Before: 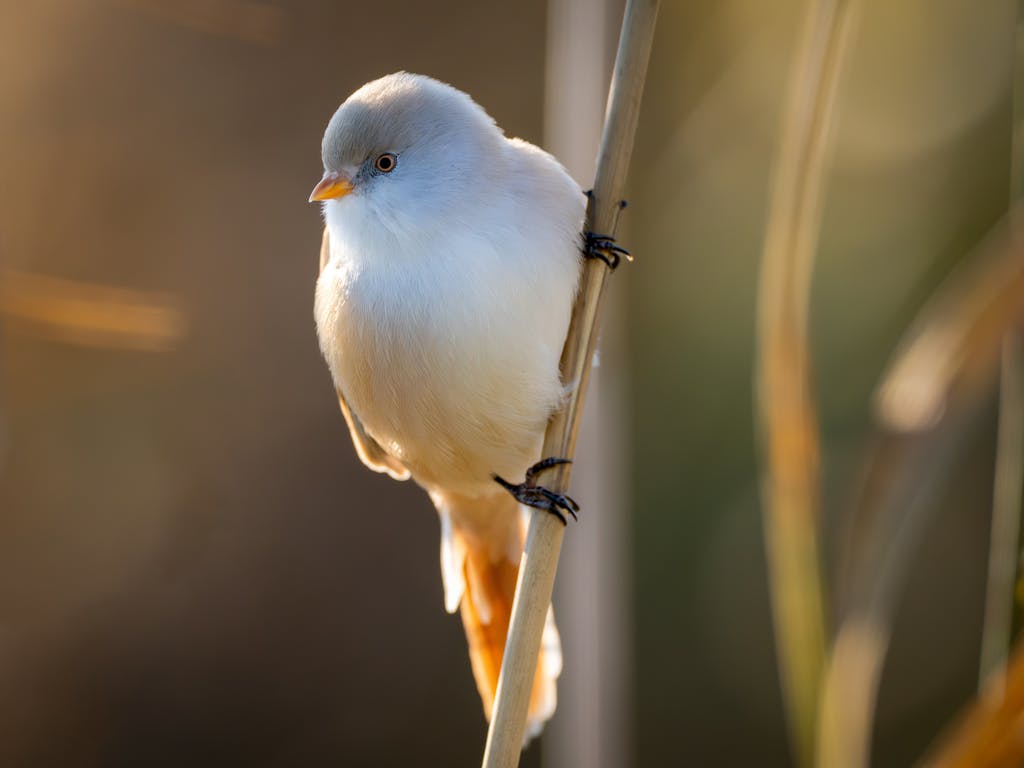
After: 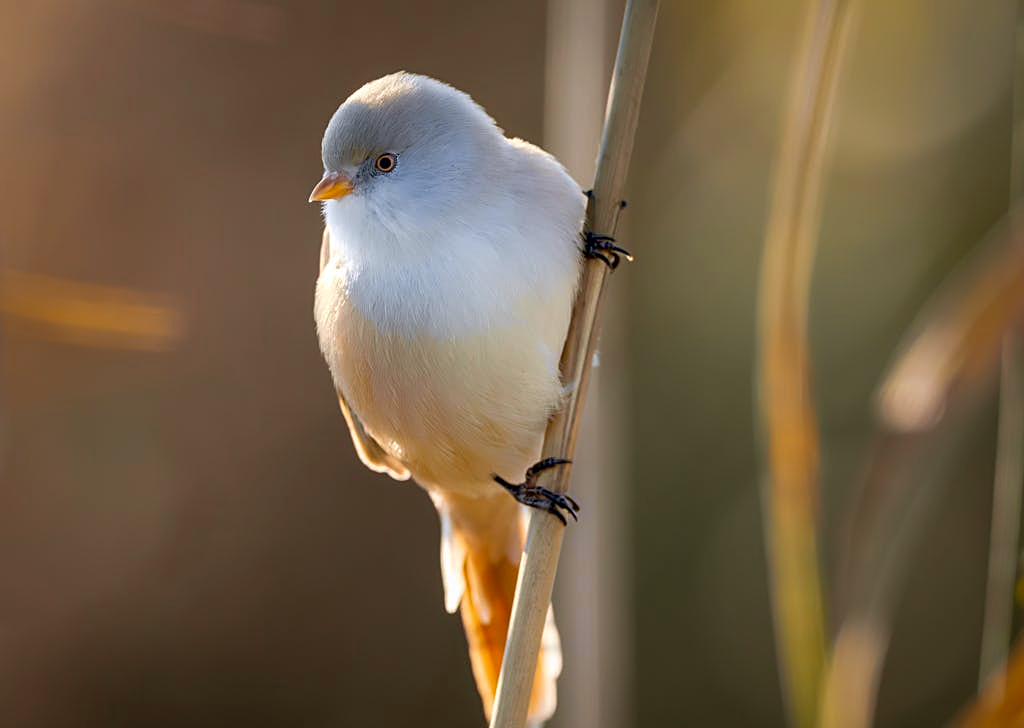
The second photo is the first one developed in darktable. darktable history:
tone curve: curves: ch0 [(0, 0) (0.15, 0.17) (0.452, 0.437) (0.611, 0.588) (0.751, 0.749) (1, 1)]; ch1 [(0, 0) (0.325, 0.327) (0.412, 0.45) (0.453, 0.484) (0.5, 0.501) (0.541, 0.55) (0.617, 0.612) (0.695, 0.697) (1, 1)]; ch2 [(0, 0) (0.386, 0.397) (0.452, 0.459) (0.505, 0.498) (0.524, 0.547) (0.574, 0.566) (0.633, 0.641) (1, 1)], color space Lab, independent channels, preserve colors none
sharpen: on, module defaults
crop and rotate: top 0%, bottom 5.097%
